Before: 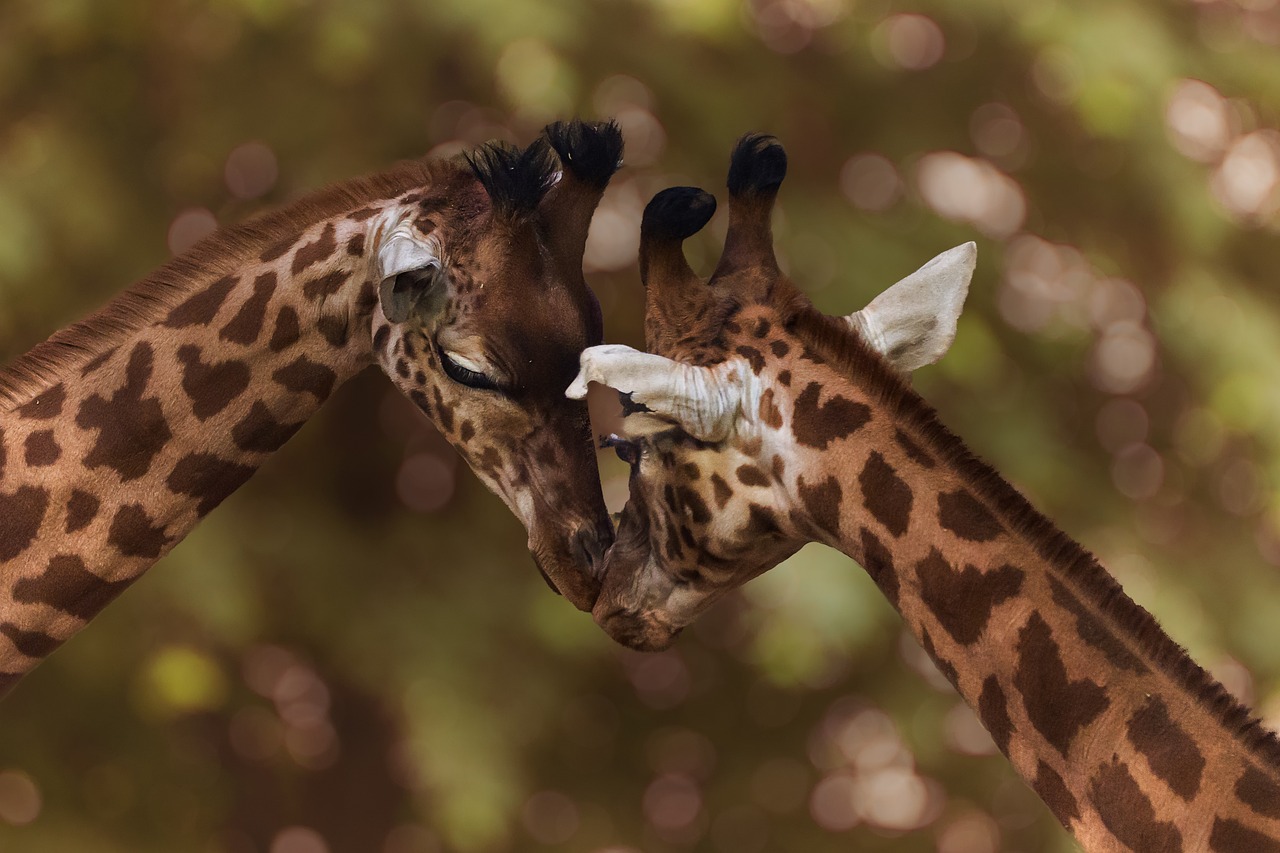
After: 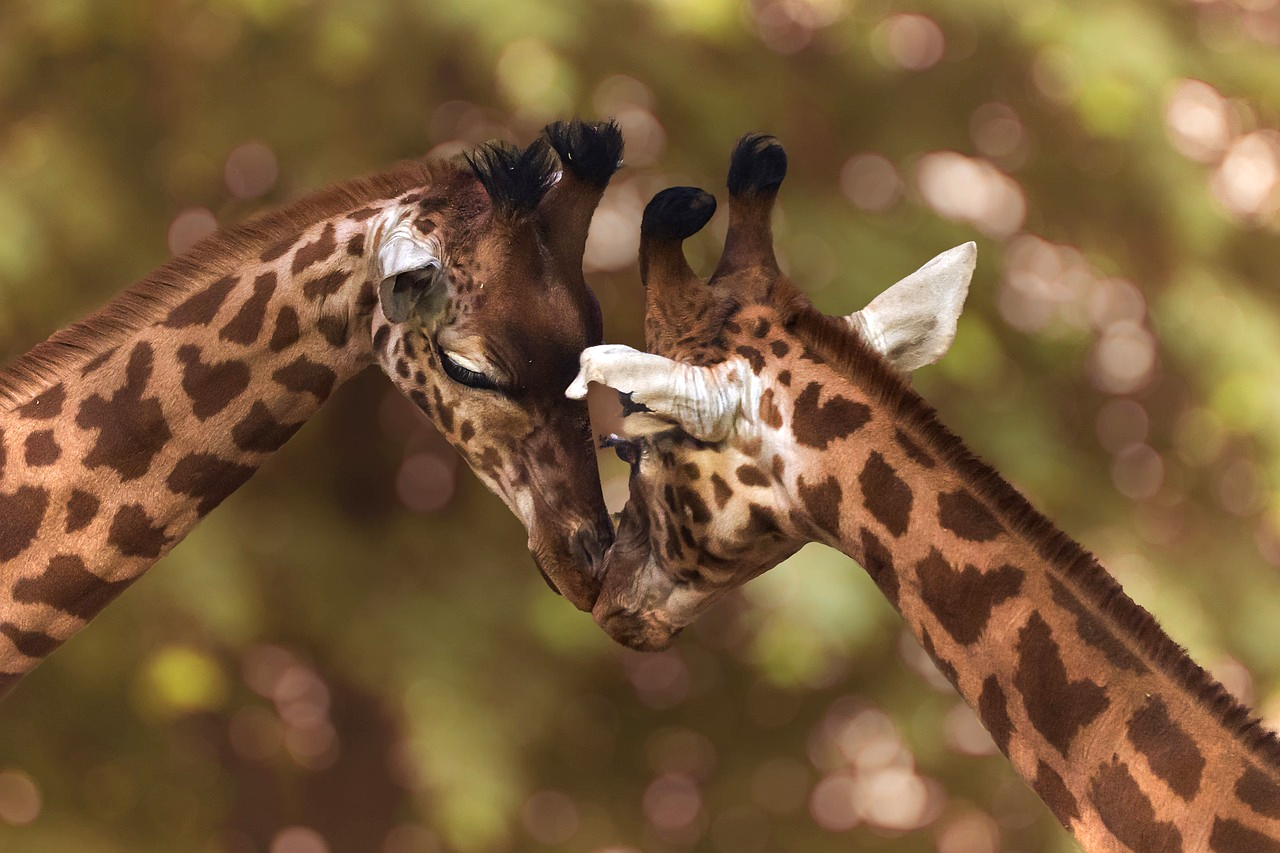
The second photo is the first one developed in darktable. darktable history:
exposure: exposure 0.633 EV, compensate highlight preservation false
